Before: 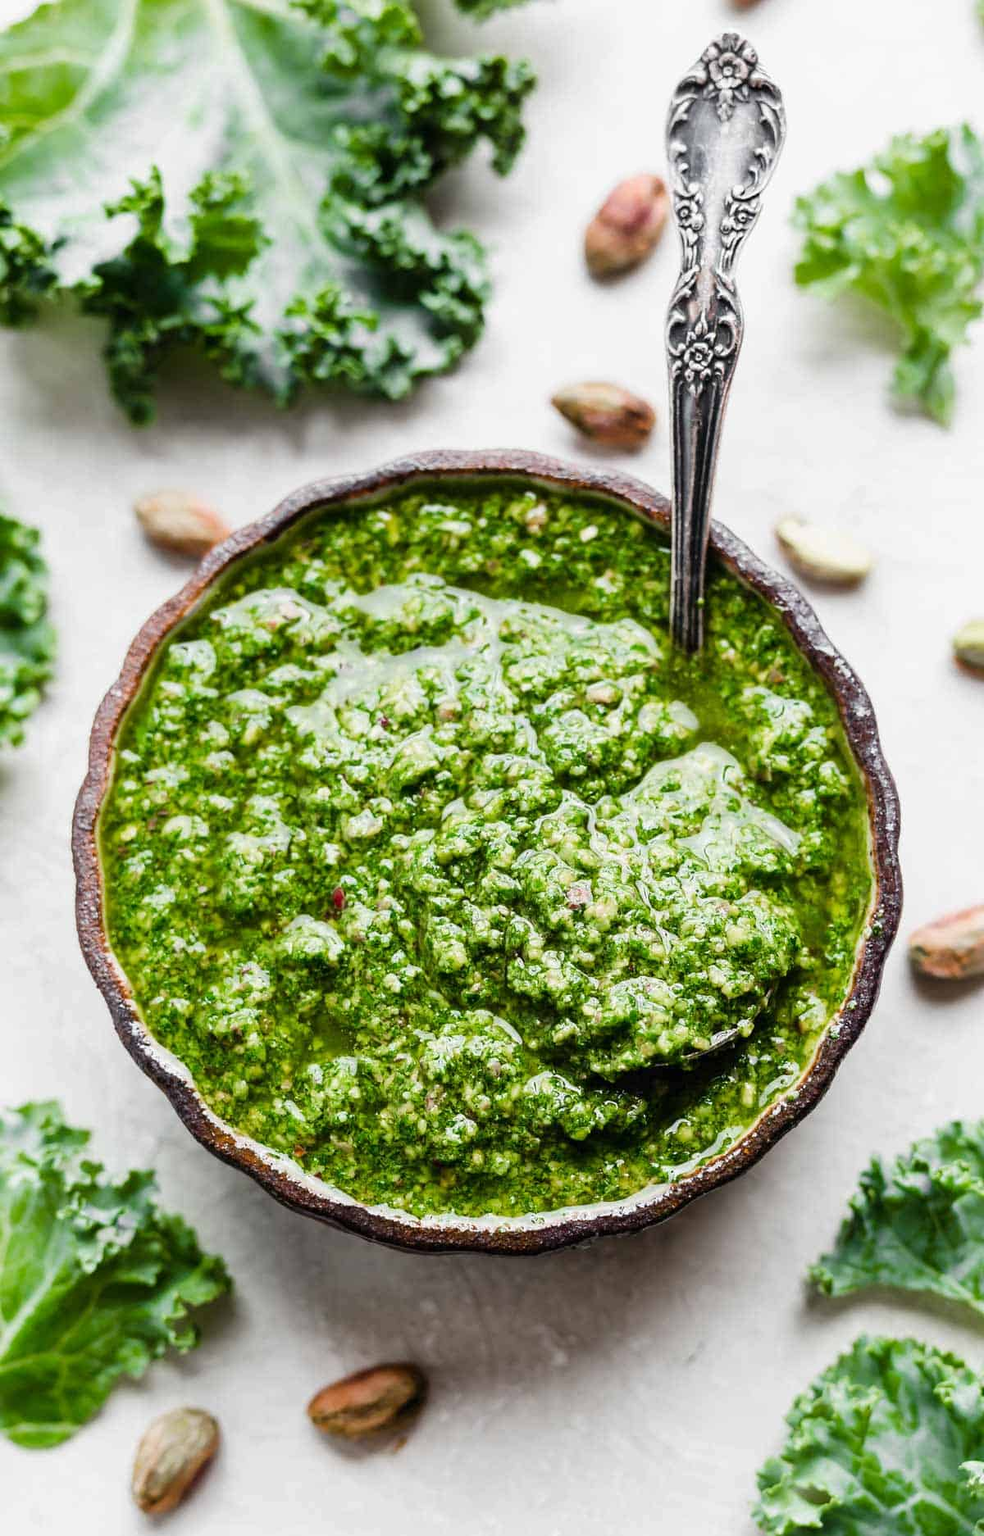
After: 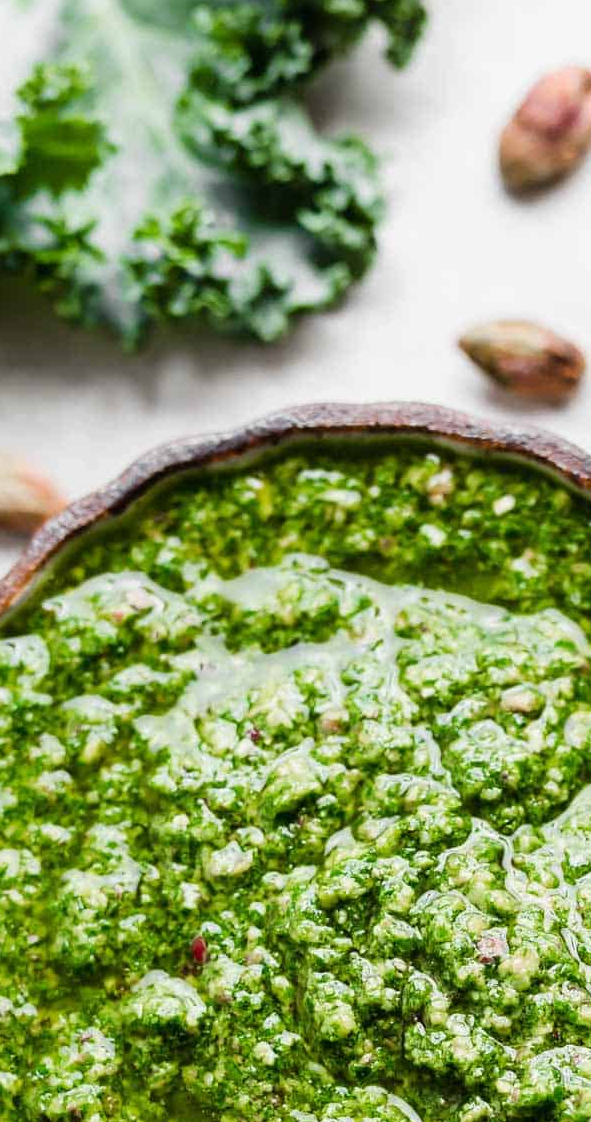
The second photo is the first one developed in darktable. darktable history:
crop: left 17.901%, top 7.821%, right 32.795%, bottom 32.3%
